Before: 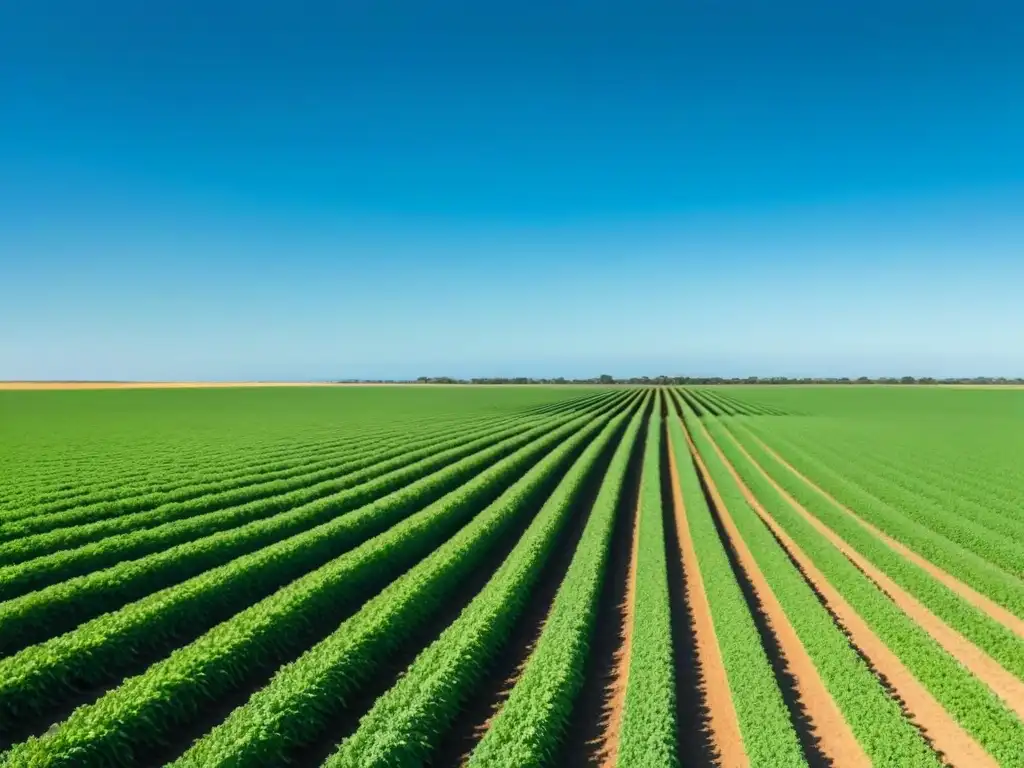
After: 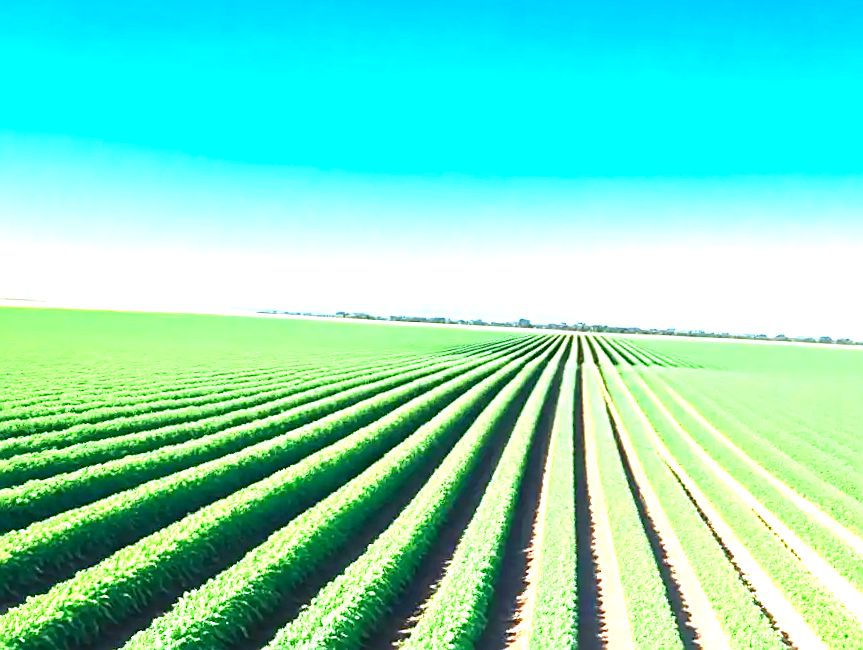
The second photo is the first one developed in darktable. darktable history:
exposure: exposure 2.016 EV, compensate exposure bias true, compensate highlight preservation false
tone equalizer: edges refinement/feathering 500, mask exposure compensation -1.57 EV, preserve details no
crop and rotate: angle -2.97°, left 5.237%, top 5.211%, right 4.718%, bottom 4.333%
sharpen: on, module defaults
color calibration: illuminant custom, x 0.371, y 0.382, temperature 4283.48 K, saturation algorithm version 1 (2020)
